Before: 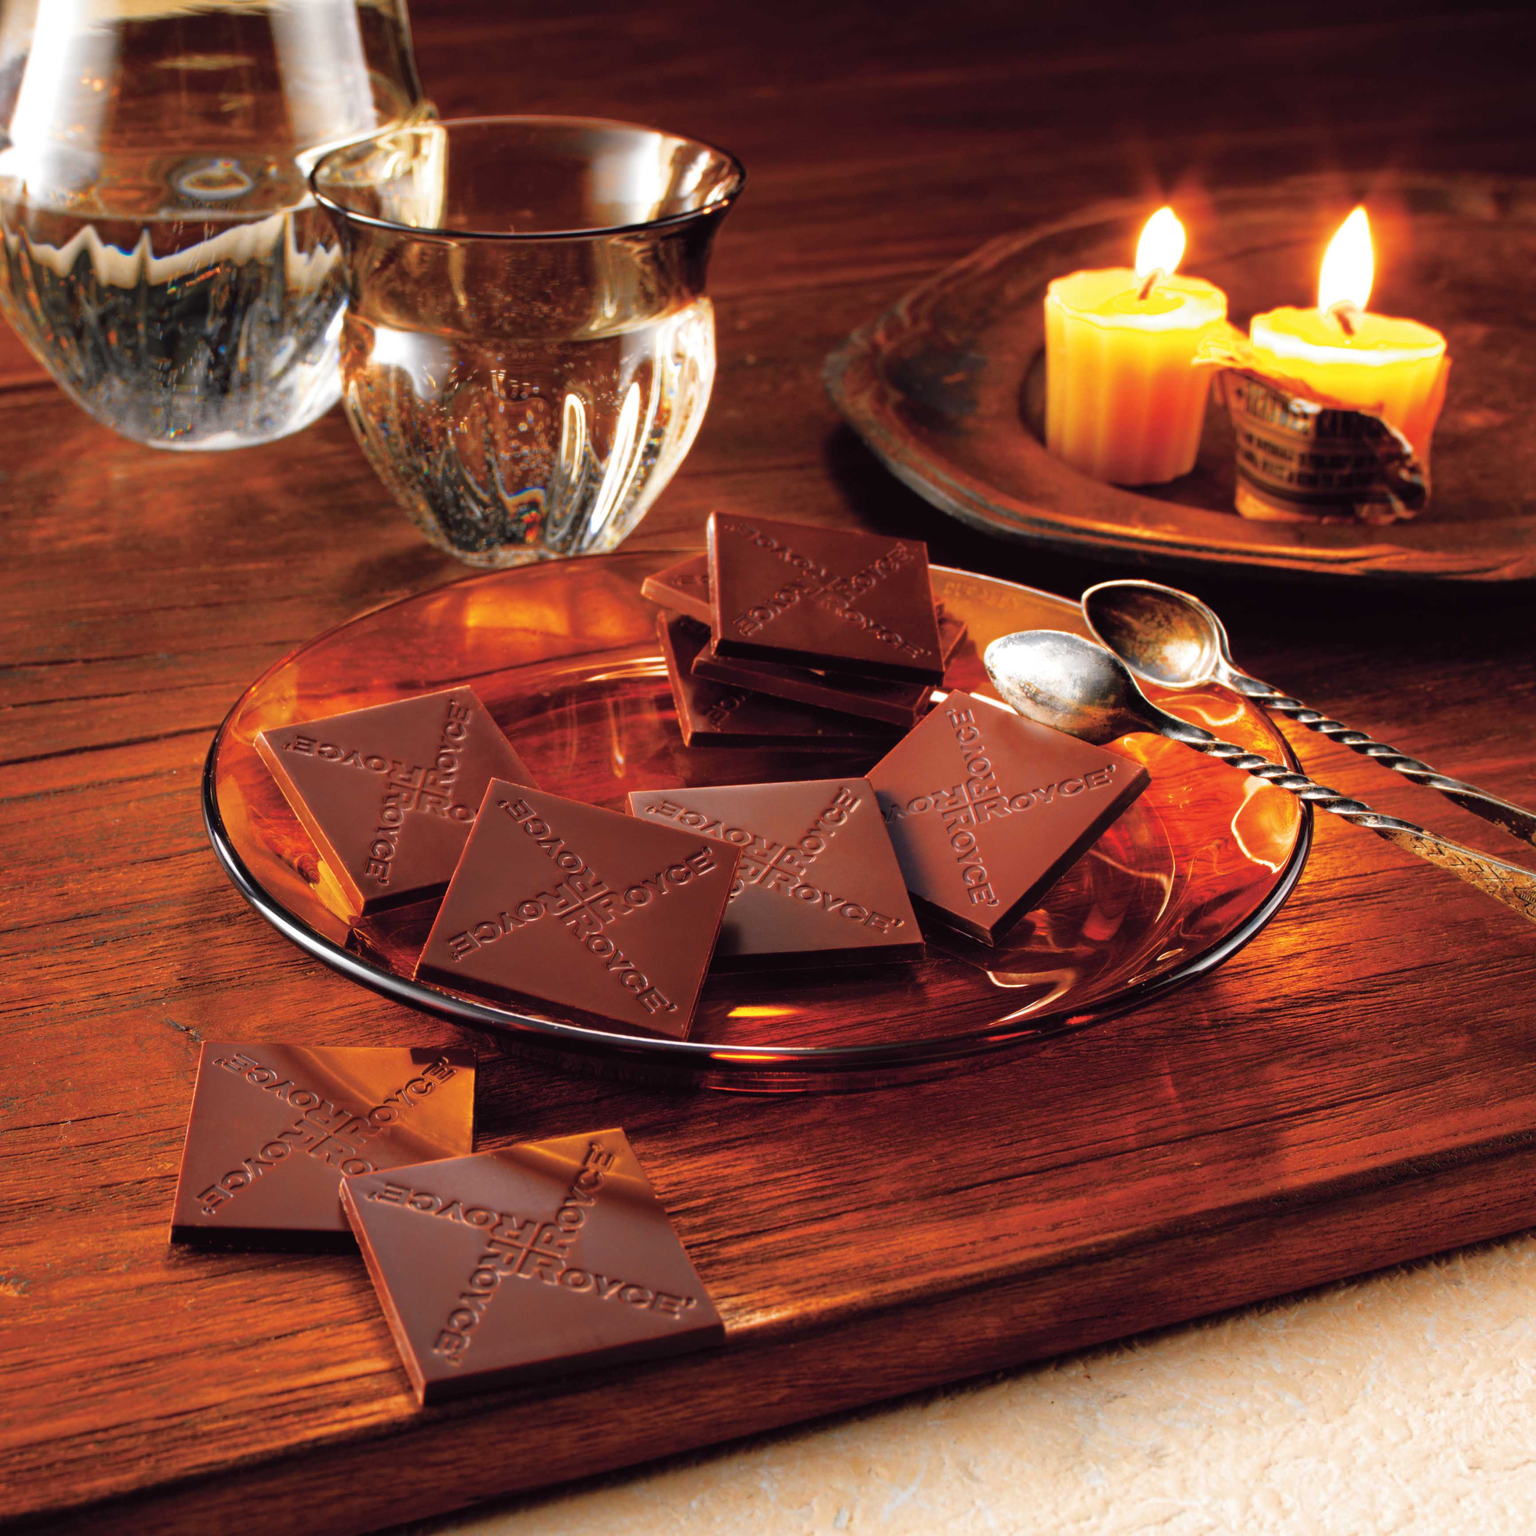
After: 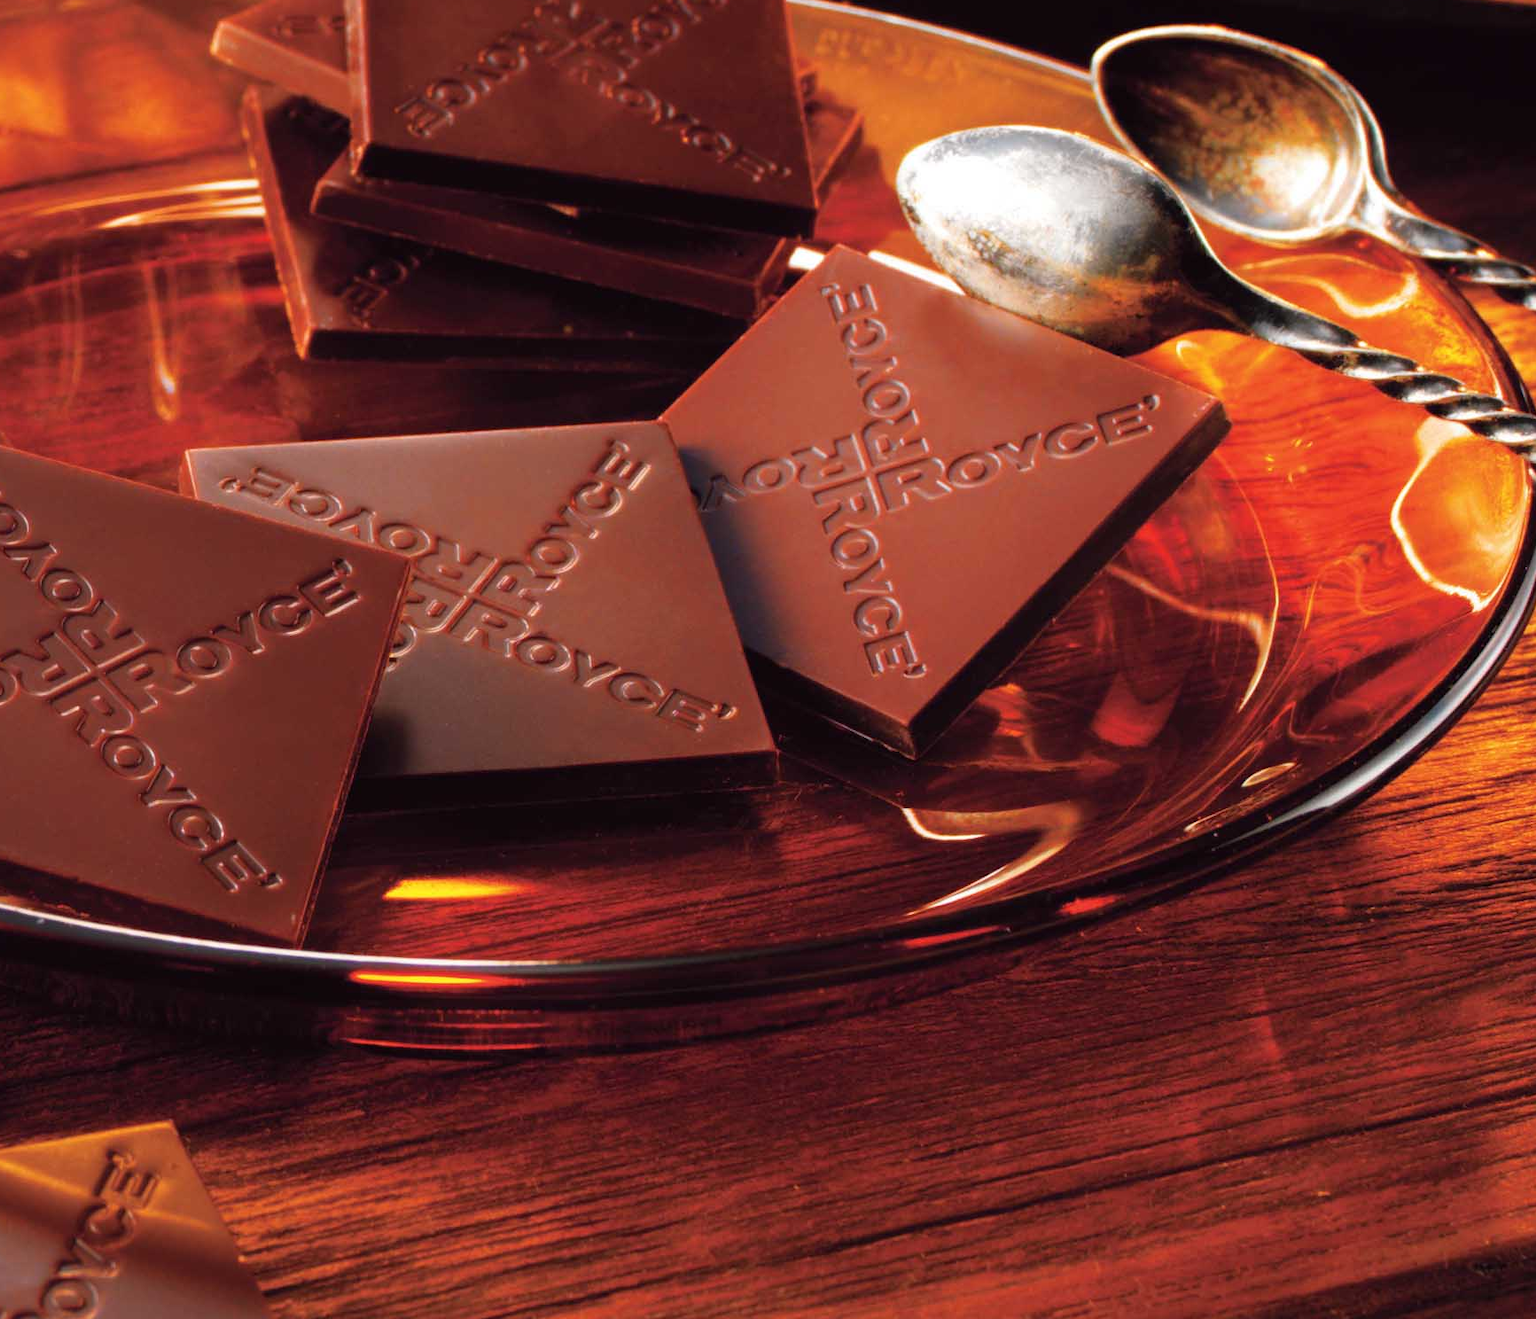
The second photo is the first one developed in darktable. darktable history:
crop: left 34.903%, top 36.934%, right 15.093%, bottom 20.1%
